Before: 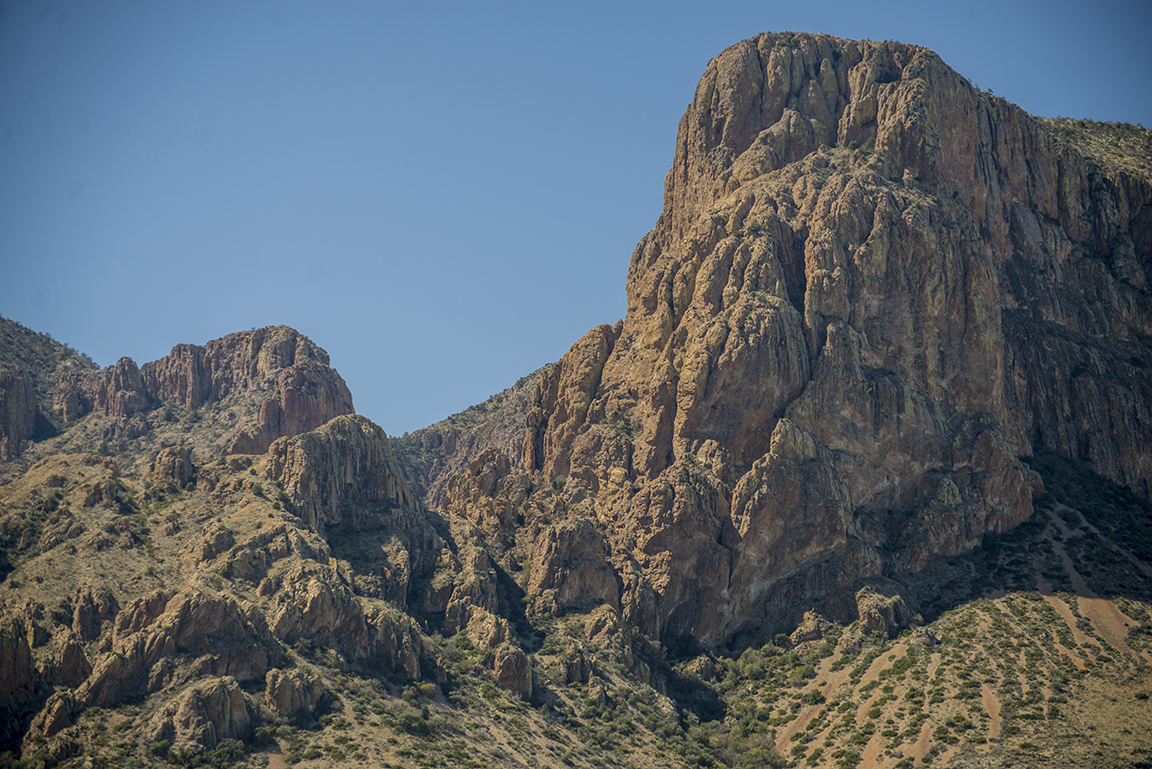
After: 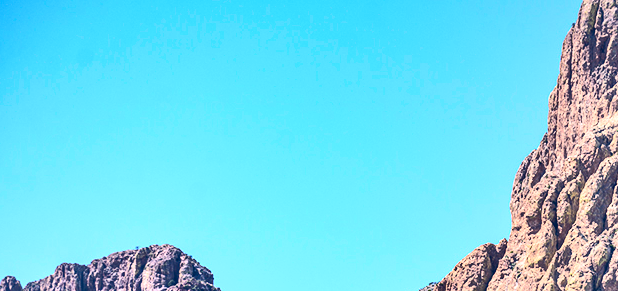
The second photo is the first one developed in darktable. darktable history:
shadows and highlights: soften with gaussian
exposure: black level correction 0, exposure 1.1 EV, compensate exposure bias true, compensate highlight preservation false
white balance: red 1.066, blue 1.119
contrast brightness saturation: contrast 0.28
crop: left 10.121%, top 10.631%, right 36.218%, bottom 51.526%
color calibration: illuminant F (fluorescent), F source F9 (Cool White Deluxe 4150 K) – high CRI, x 0.374, y 0.373, temperature 4158.34 K
